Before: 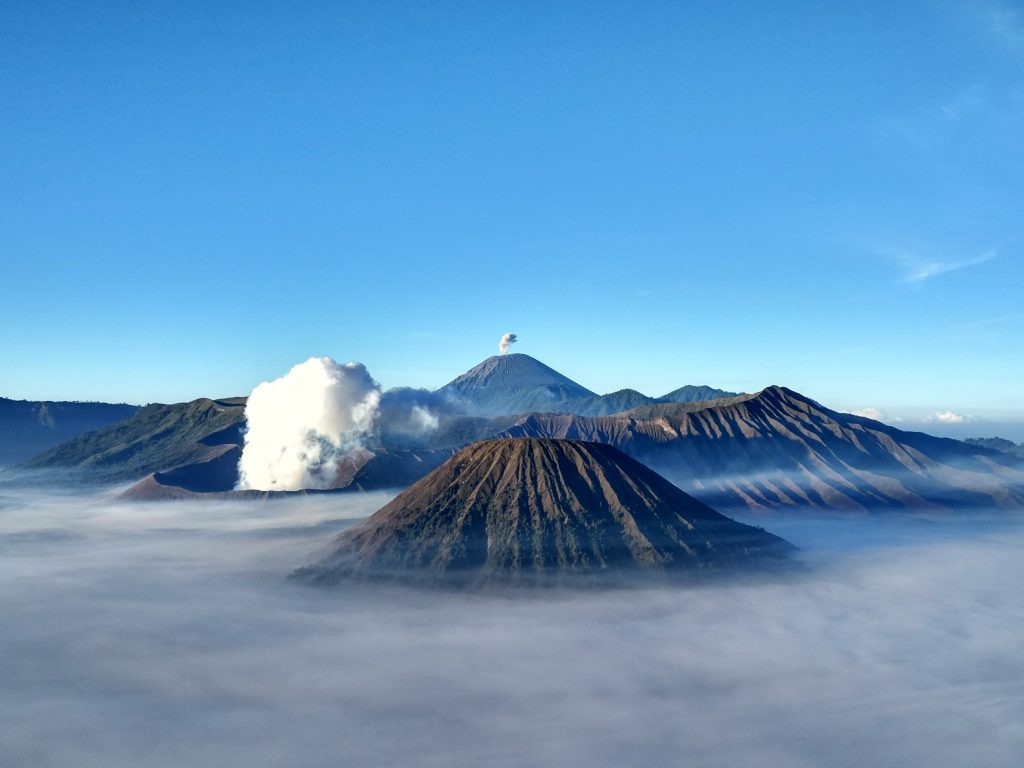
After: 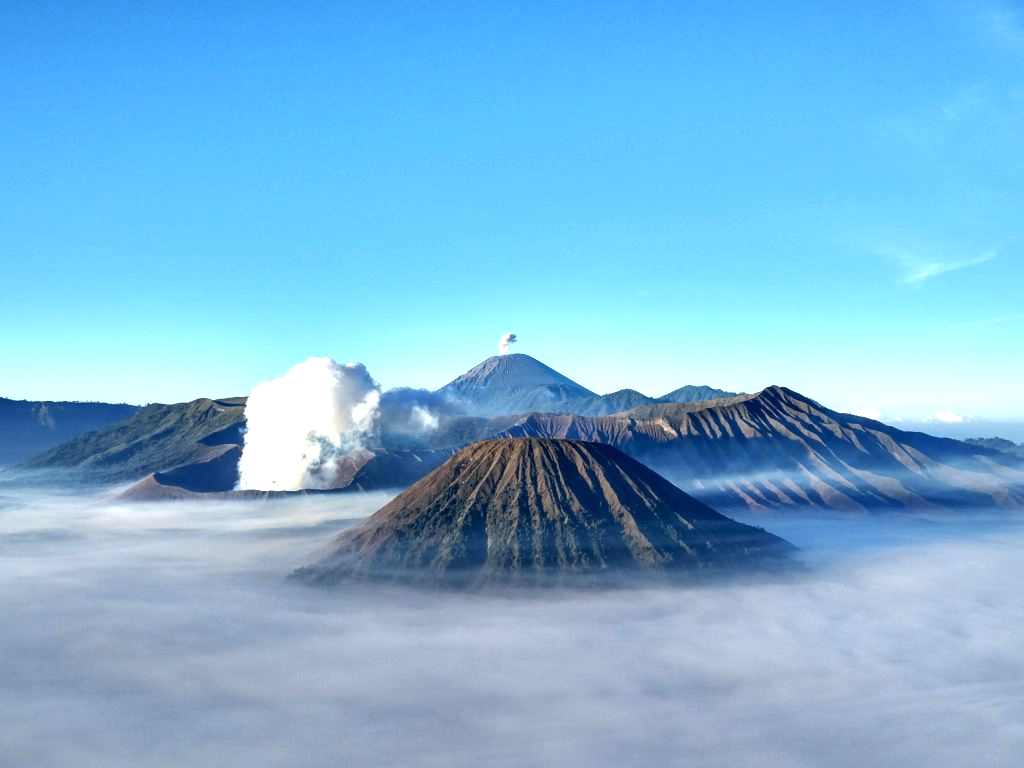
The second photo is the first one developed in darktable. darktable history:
exposure: exposure 0.607 EV, compensate exposure bias true, compensate highlight preservation false
